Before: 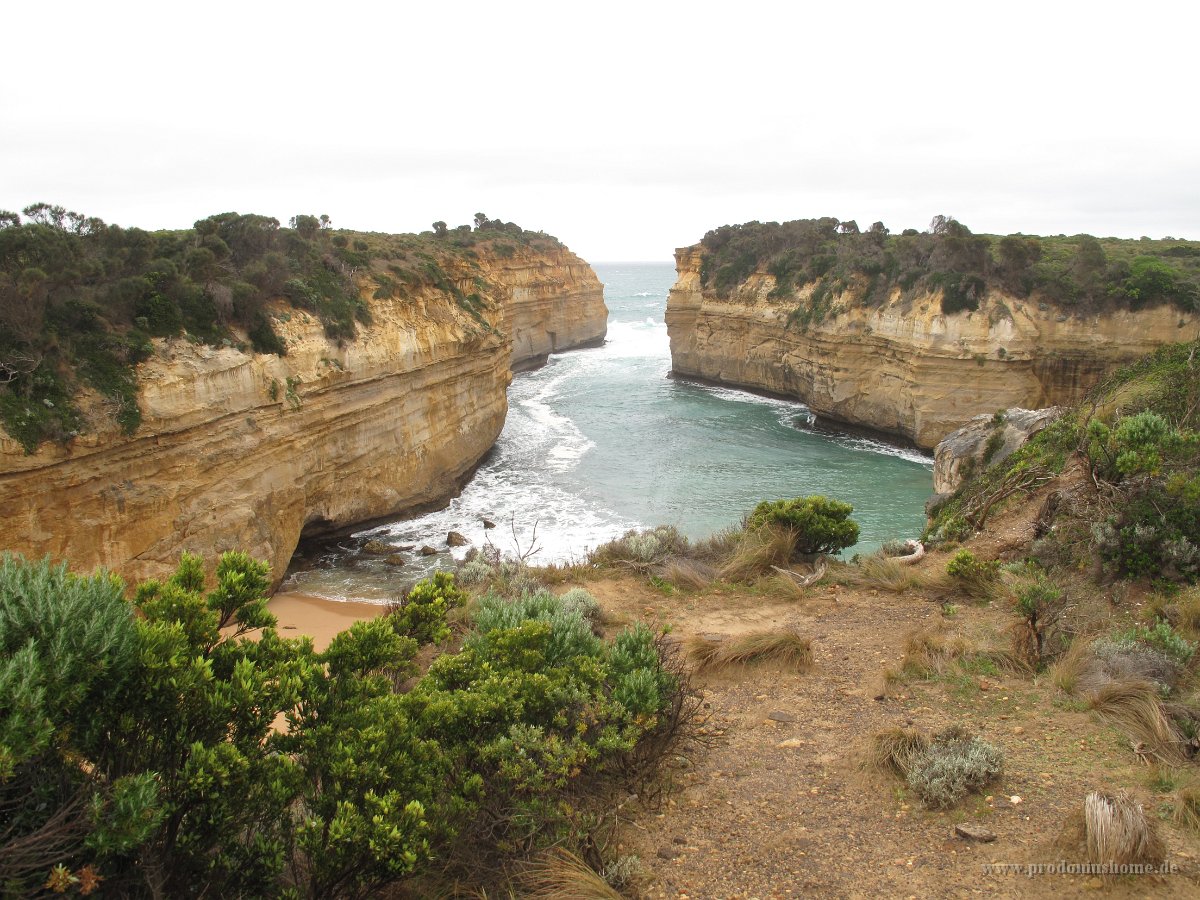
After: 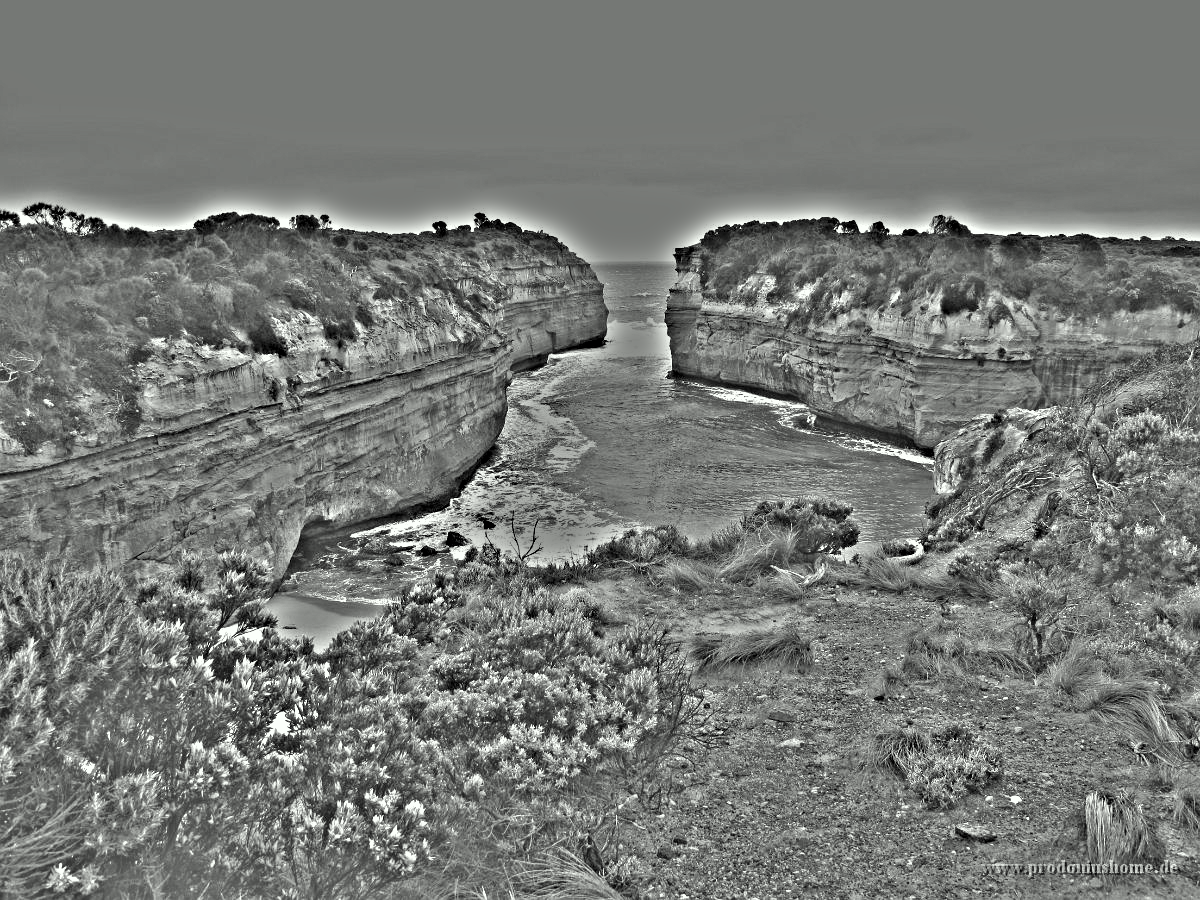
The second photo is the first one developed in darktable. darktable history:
color correction: highlights a* -2.68, highlights b* 2.57
highpass: on, module defaults
